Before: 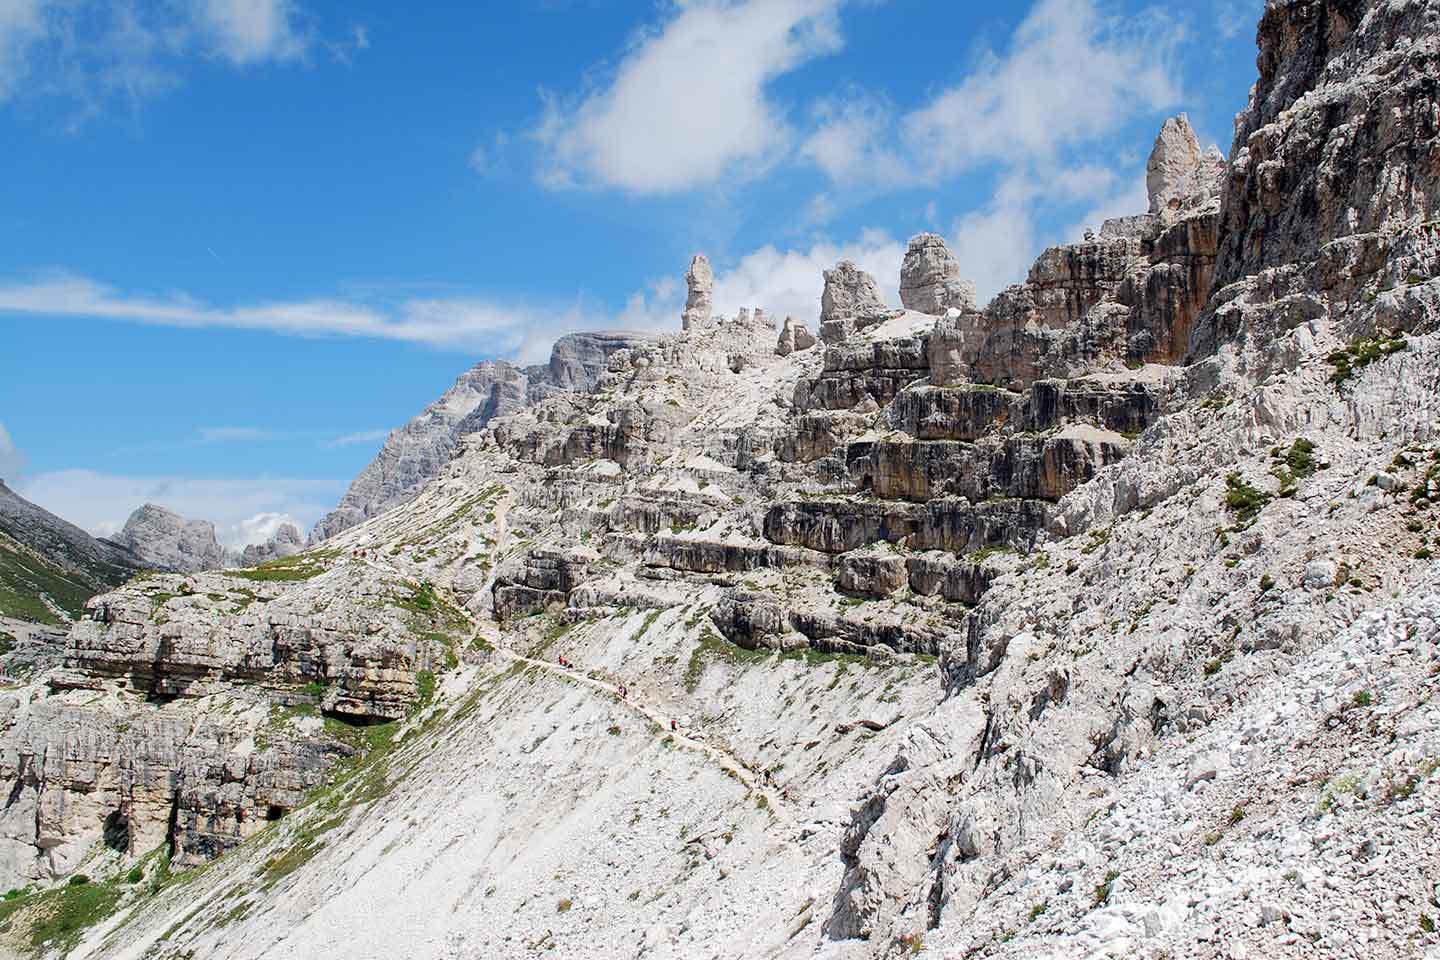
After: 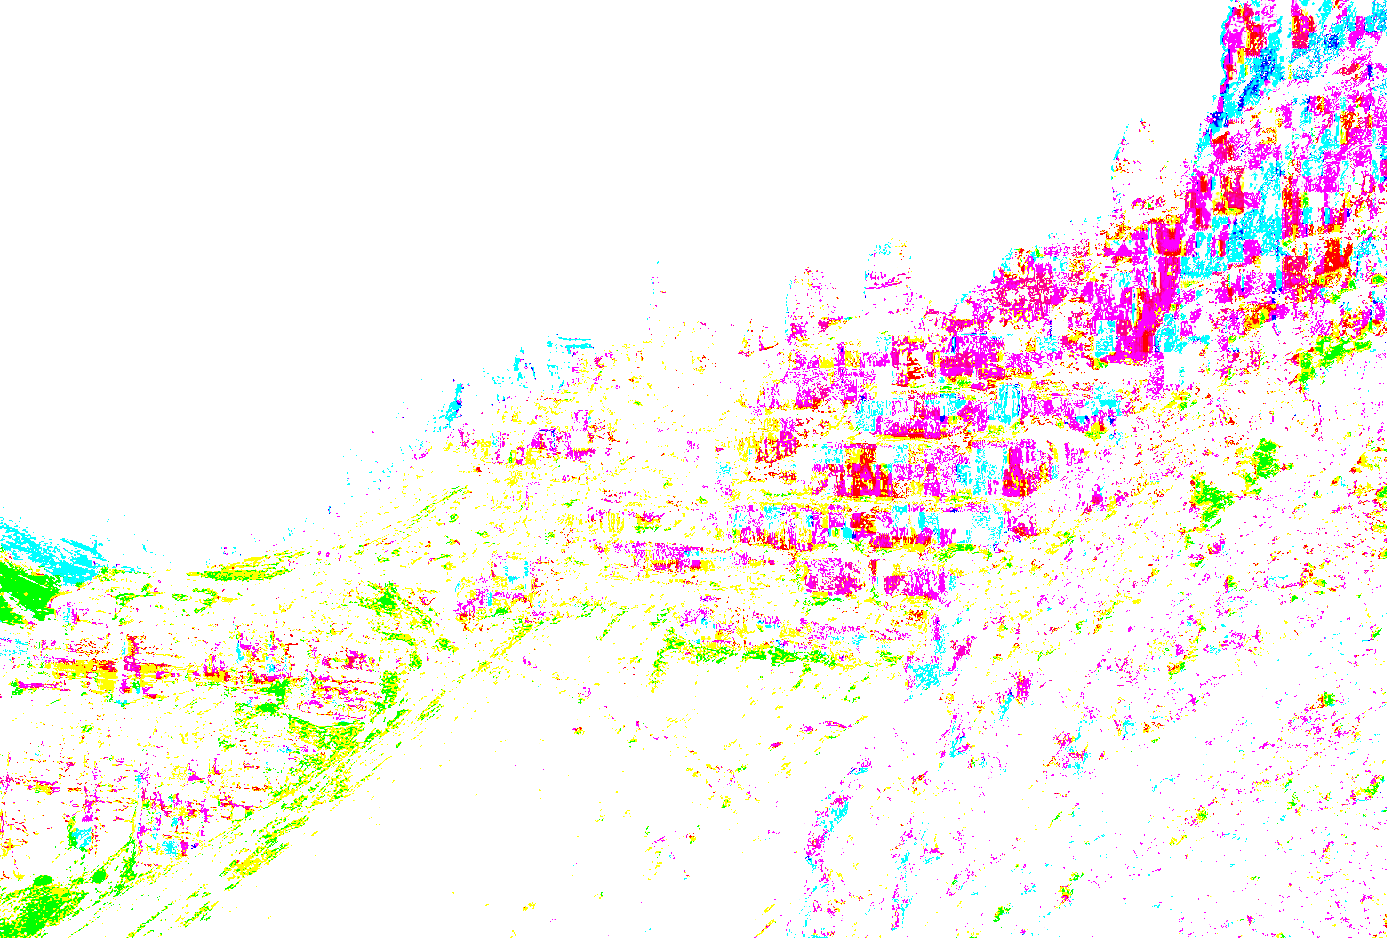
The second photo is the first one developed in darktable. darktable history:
contrast brightness saturation: contrast 0.13, brightness -0.24, saturation 0.14
crop and rotate: left 2.536%, right 1.107%, bottom 2.246%
velvia: on, module defaults
local contrast: highlights 0%, shadows 0%, detail 300%, midtone range 0.3
exposure: black level correction 0.1, exposure 3 EV, compensate highlight preservation false
